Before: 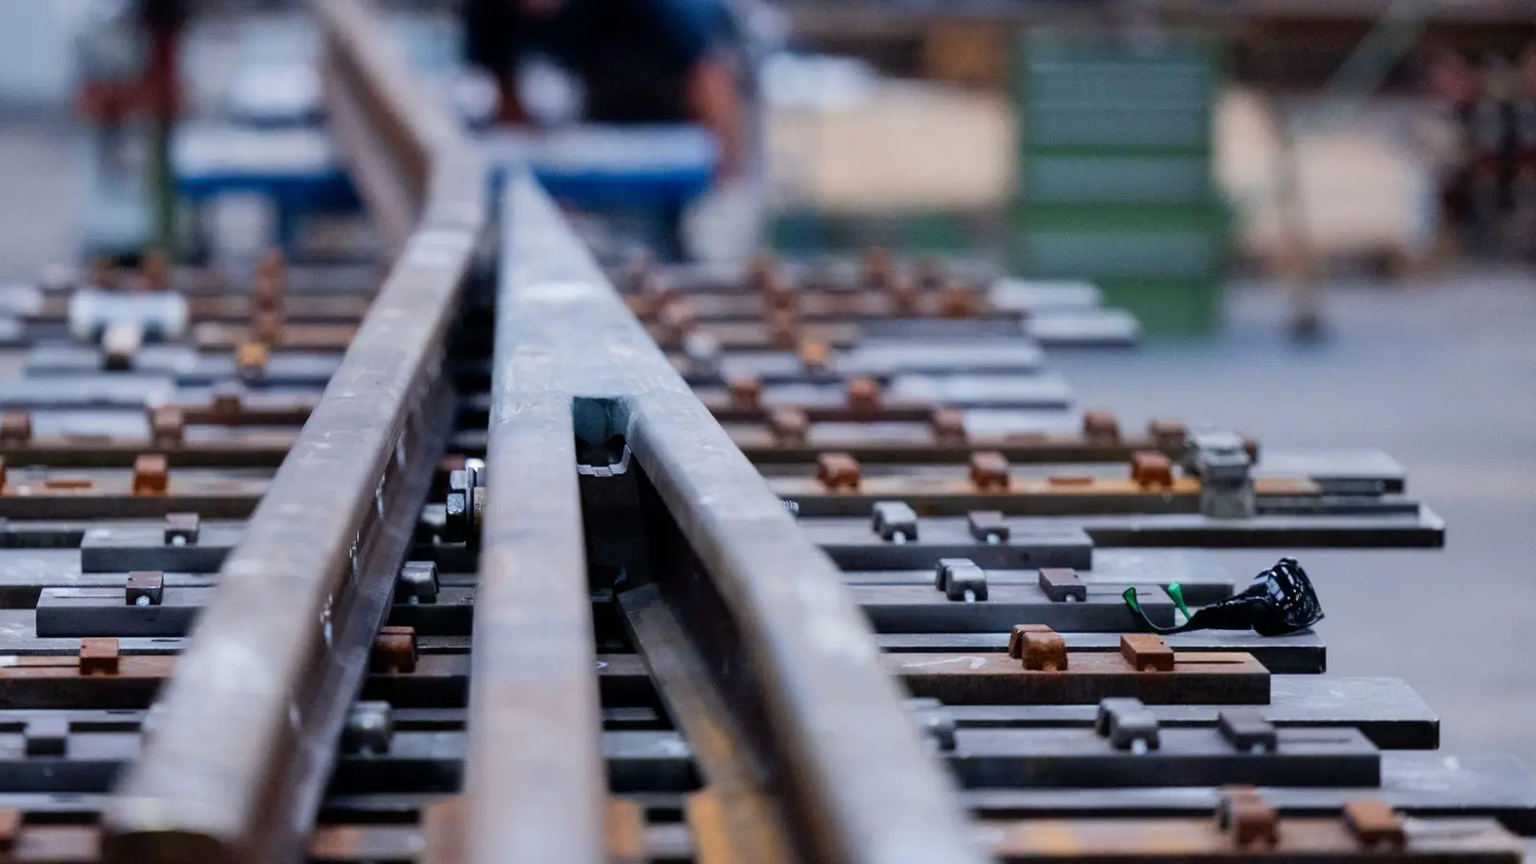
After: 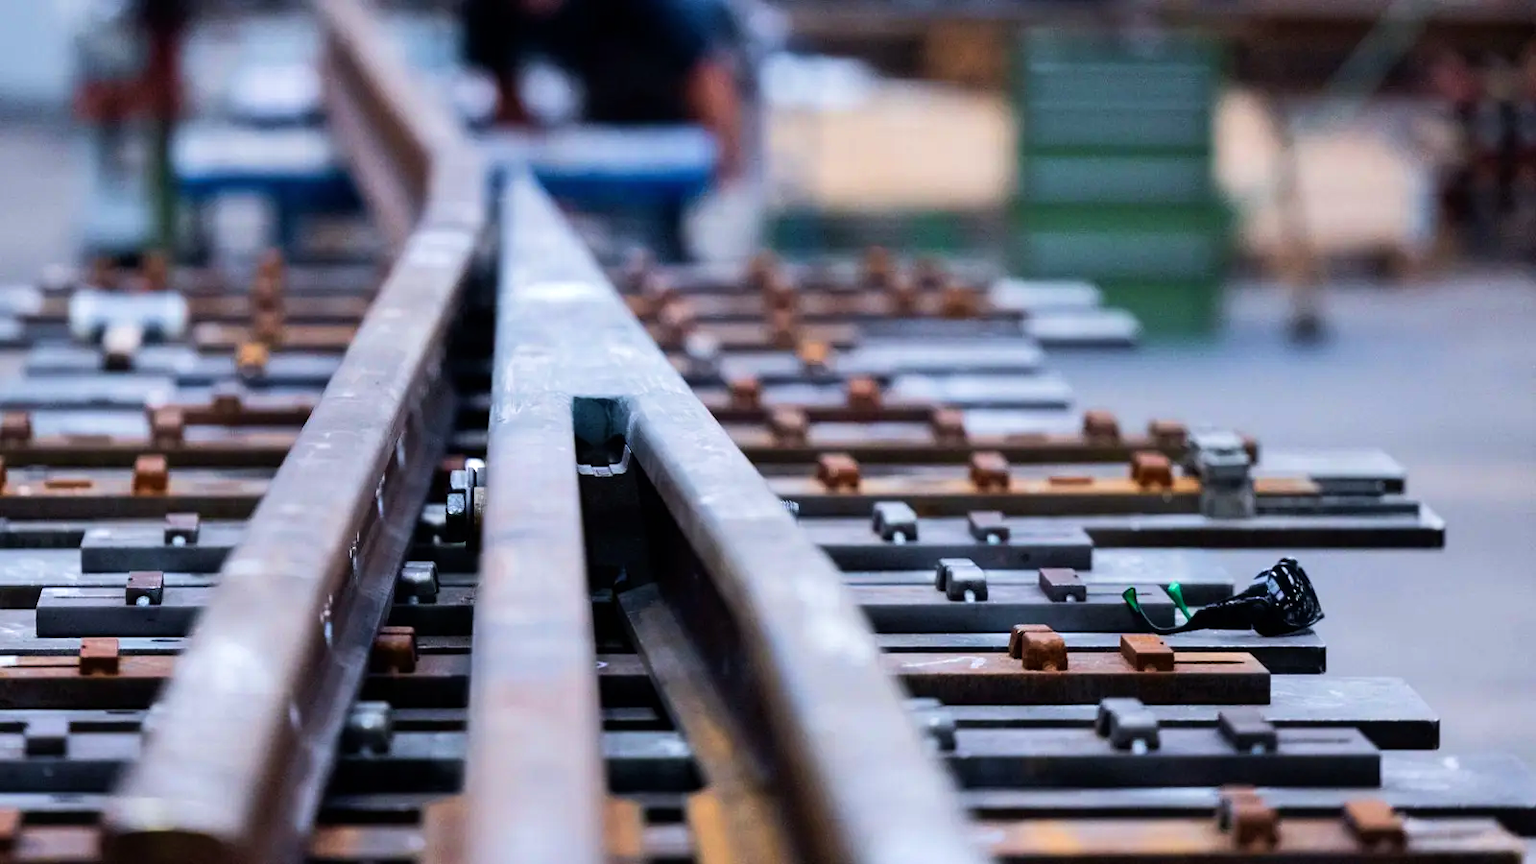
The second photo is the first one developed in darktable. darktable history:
velvia: on, module defaults
tone equalizer: -8 EV -0.45 EV, -7 EV -0.382 EV, -6 EV -0.319 EV, -5 EV -0.204 EV, -3 EV 0.245 EV, -2 EV 0.362 EV, -1 EV 0.393 EV, +0 EV 0.426 EV, edges refinement/feathering 500, mask exposure compensation -1.57 EV, preserve details no
